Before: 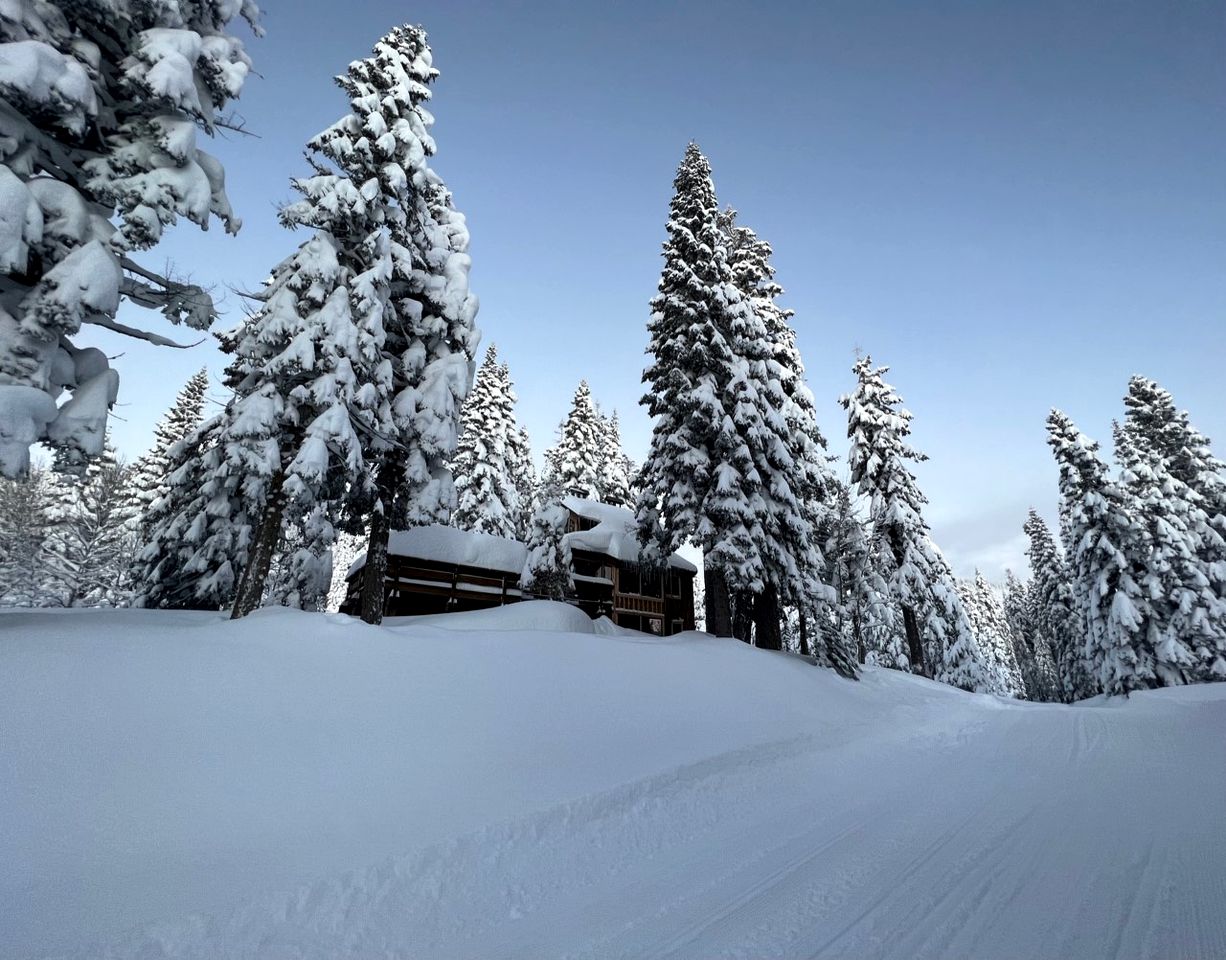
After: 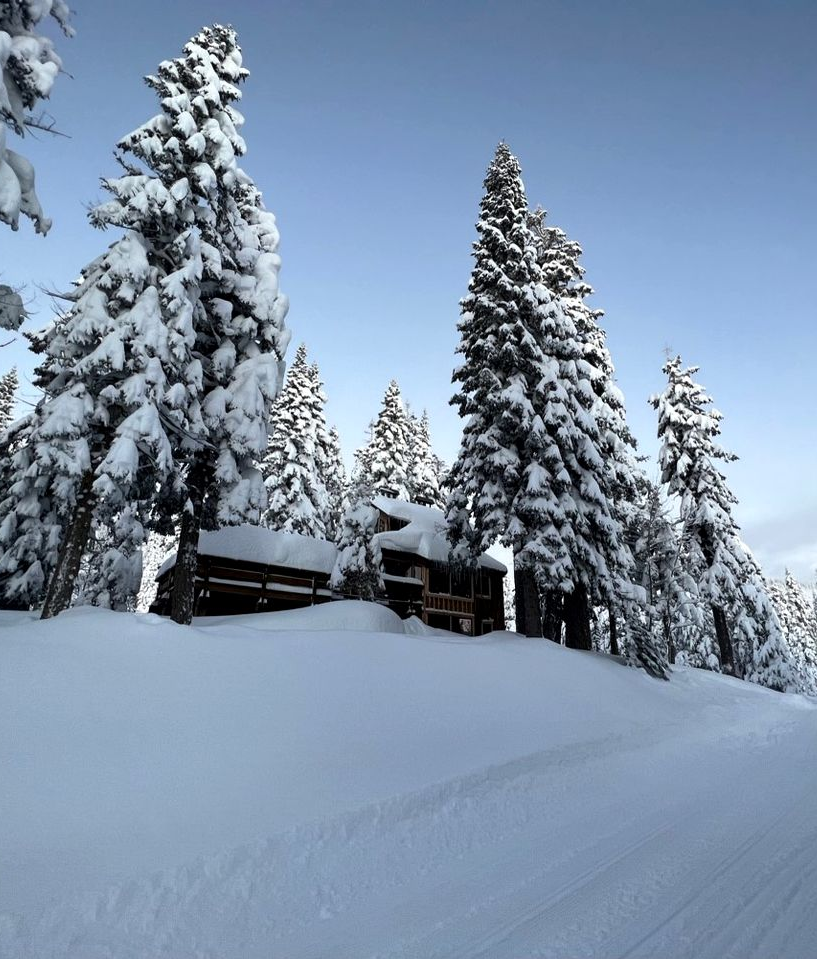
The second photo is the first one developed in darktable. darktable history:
crop and rotate: left 15.561%, right 17.779%
